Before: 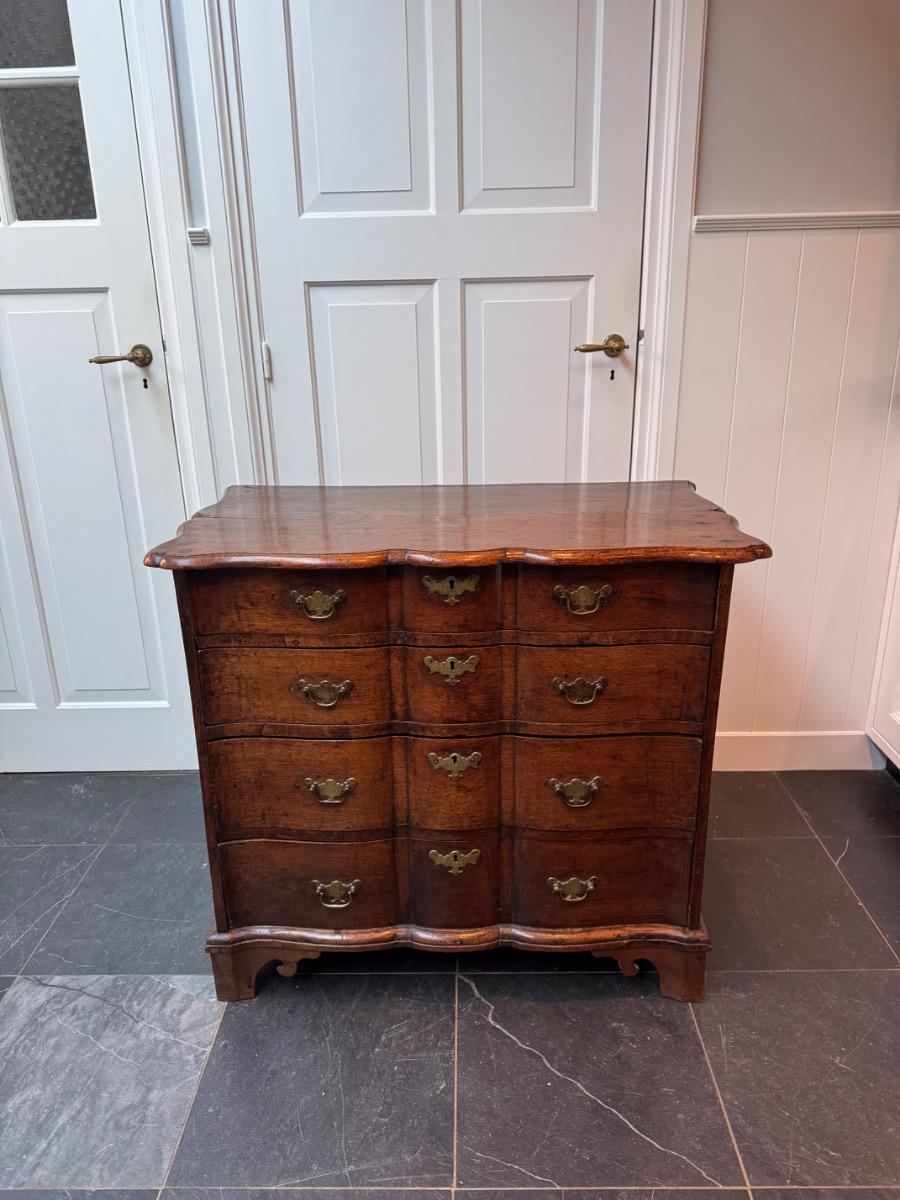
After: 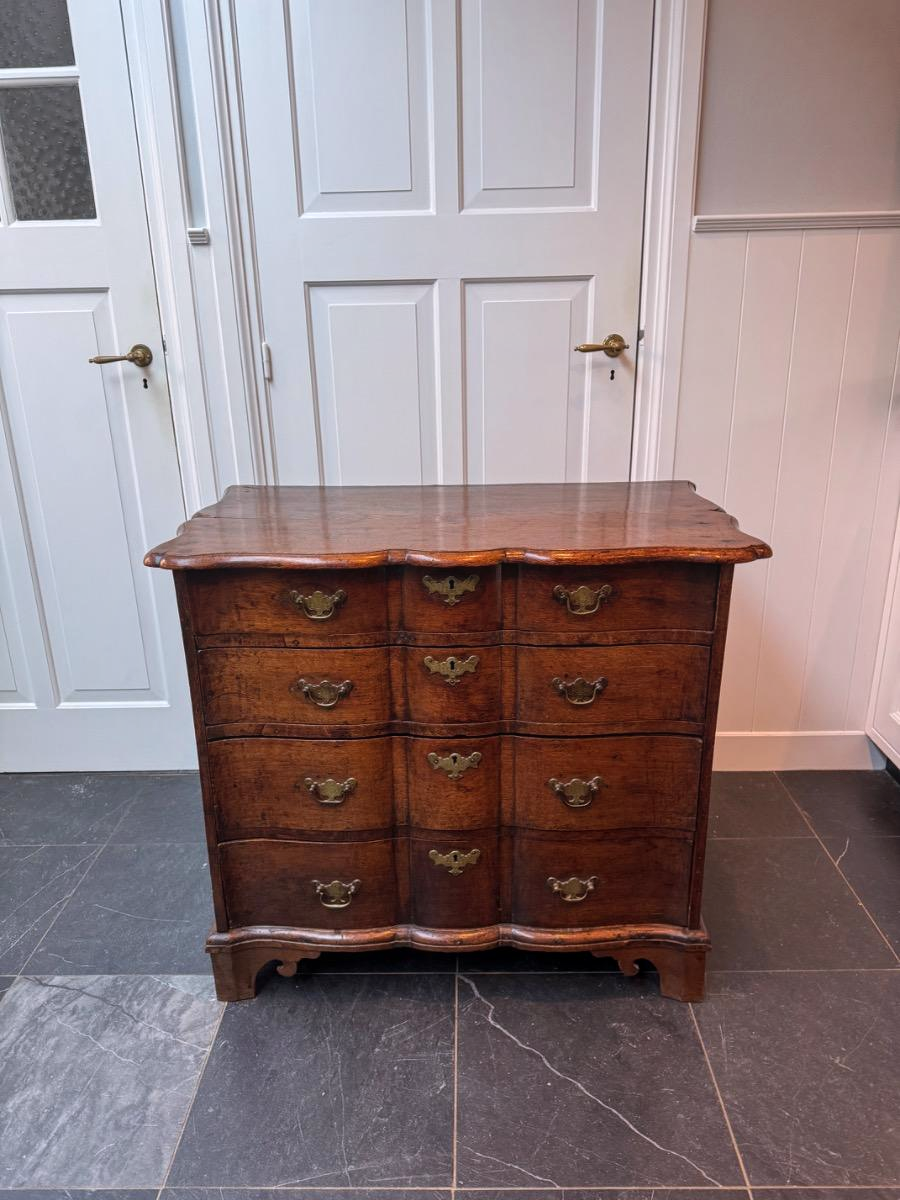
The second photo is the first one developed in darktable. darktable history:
local contrast: detail 110%
white balance: red 1.009, blue 1.027
